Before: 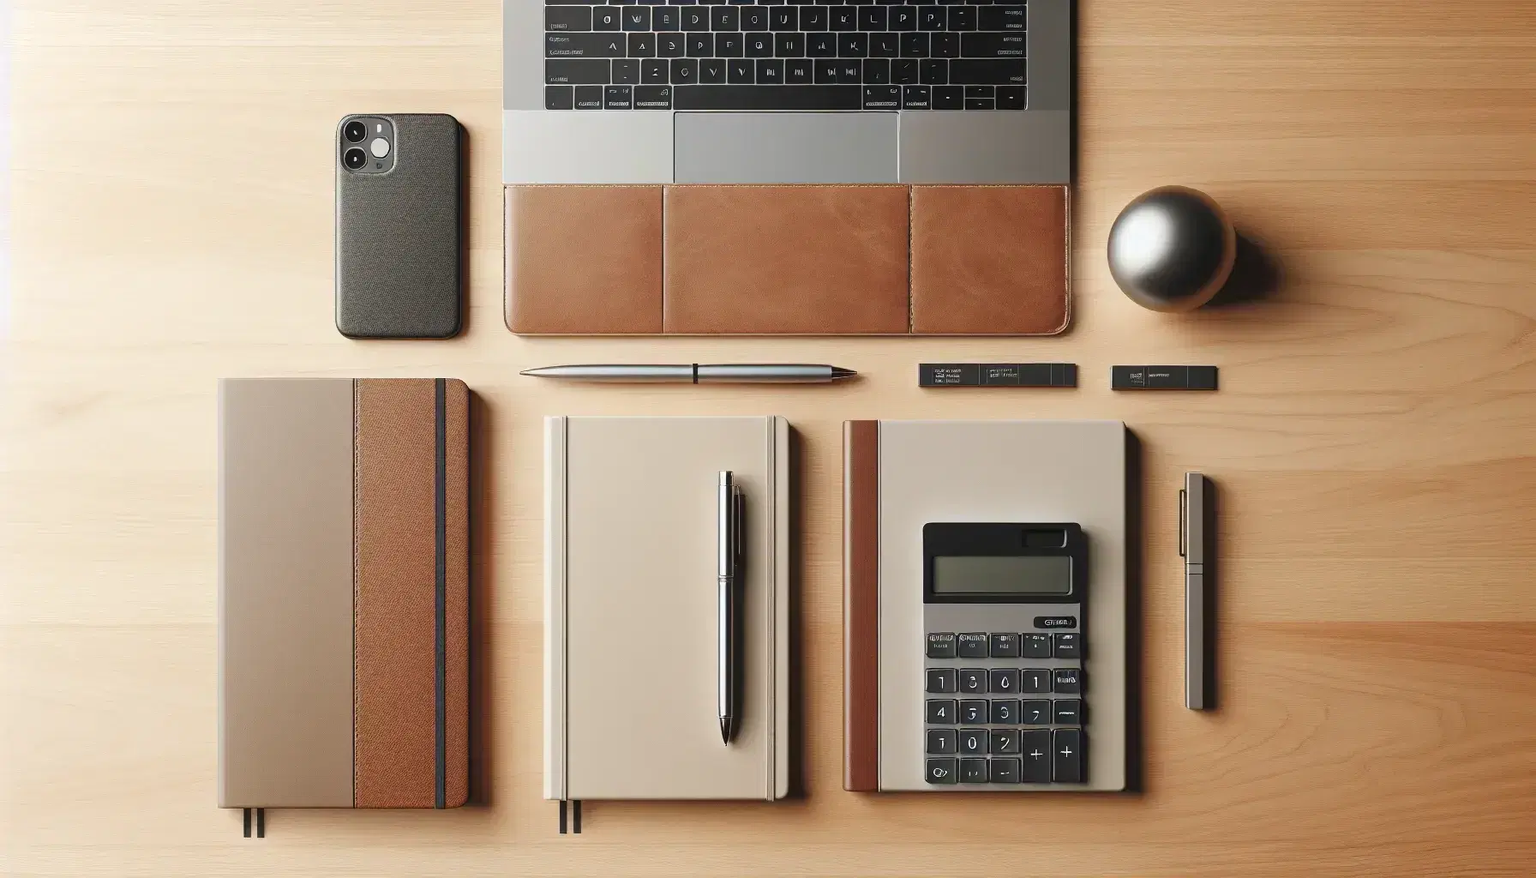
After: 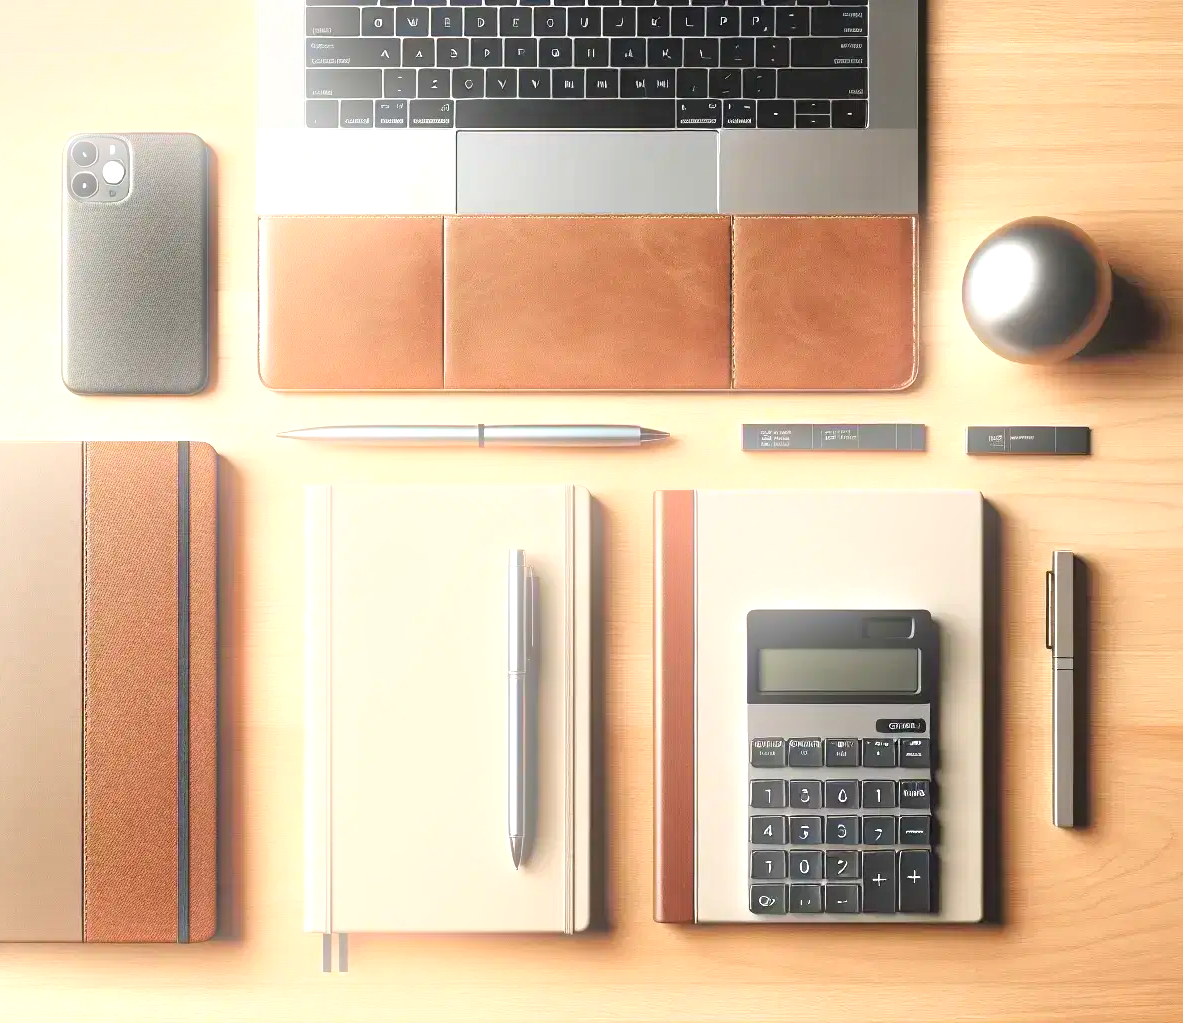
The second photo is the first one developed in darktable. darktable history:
bloom: size 13.65%, threshold 98.39%, strength 4.82%
crop and rotate: left 18.442%, right 15.508%
exposure: black level correction 0, exposure 0.9 EV, compensate highlight preservation false
